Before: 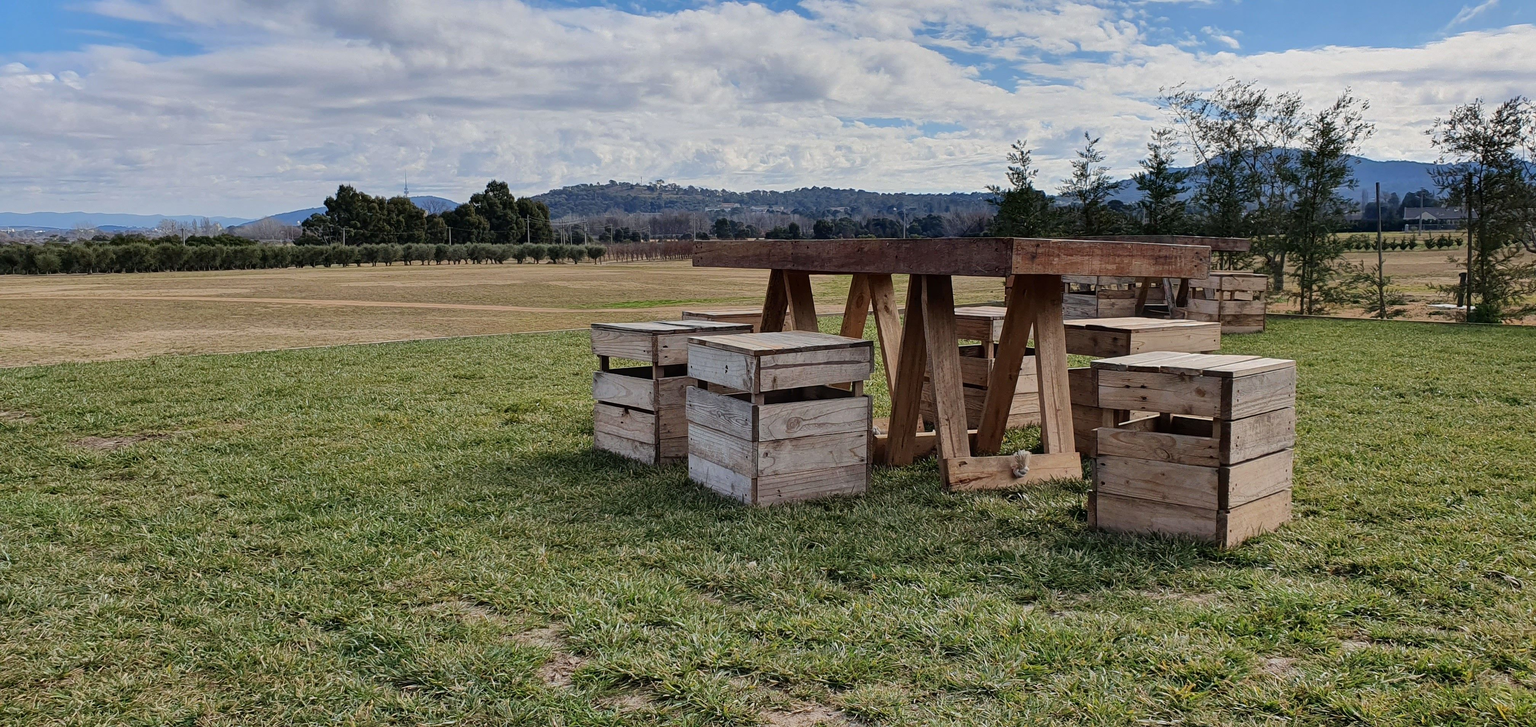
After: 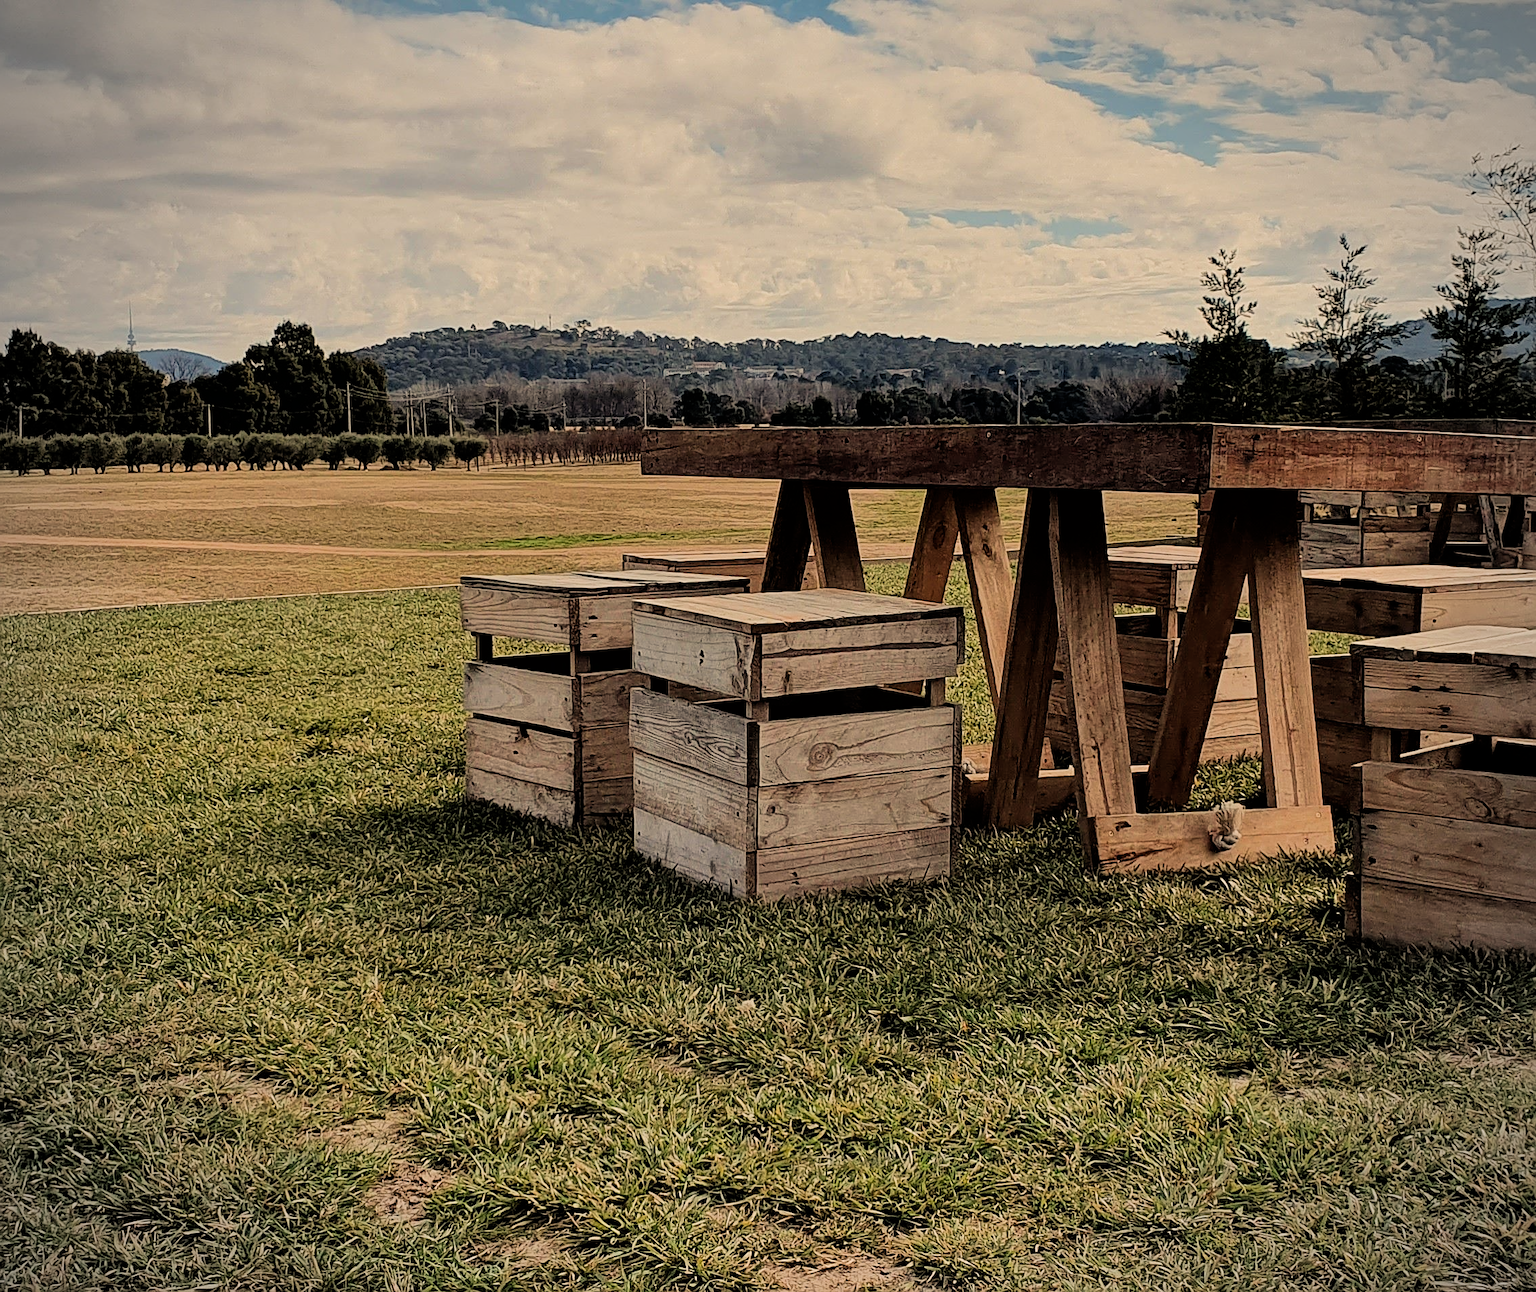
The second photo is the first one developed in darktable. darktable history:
vignetting: unbound false
crop: left 21.674%, right 22.086%
white balance: red 1.138, green 0.996, blue 0.812
sharpen: on, module defaults
filmic rgb: black relative exposure -5 EV, hardness 2.88, contrast 1.2, highlights saturation mix -30%
